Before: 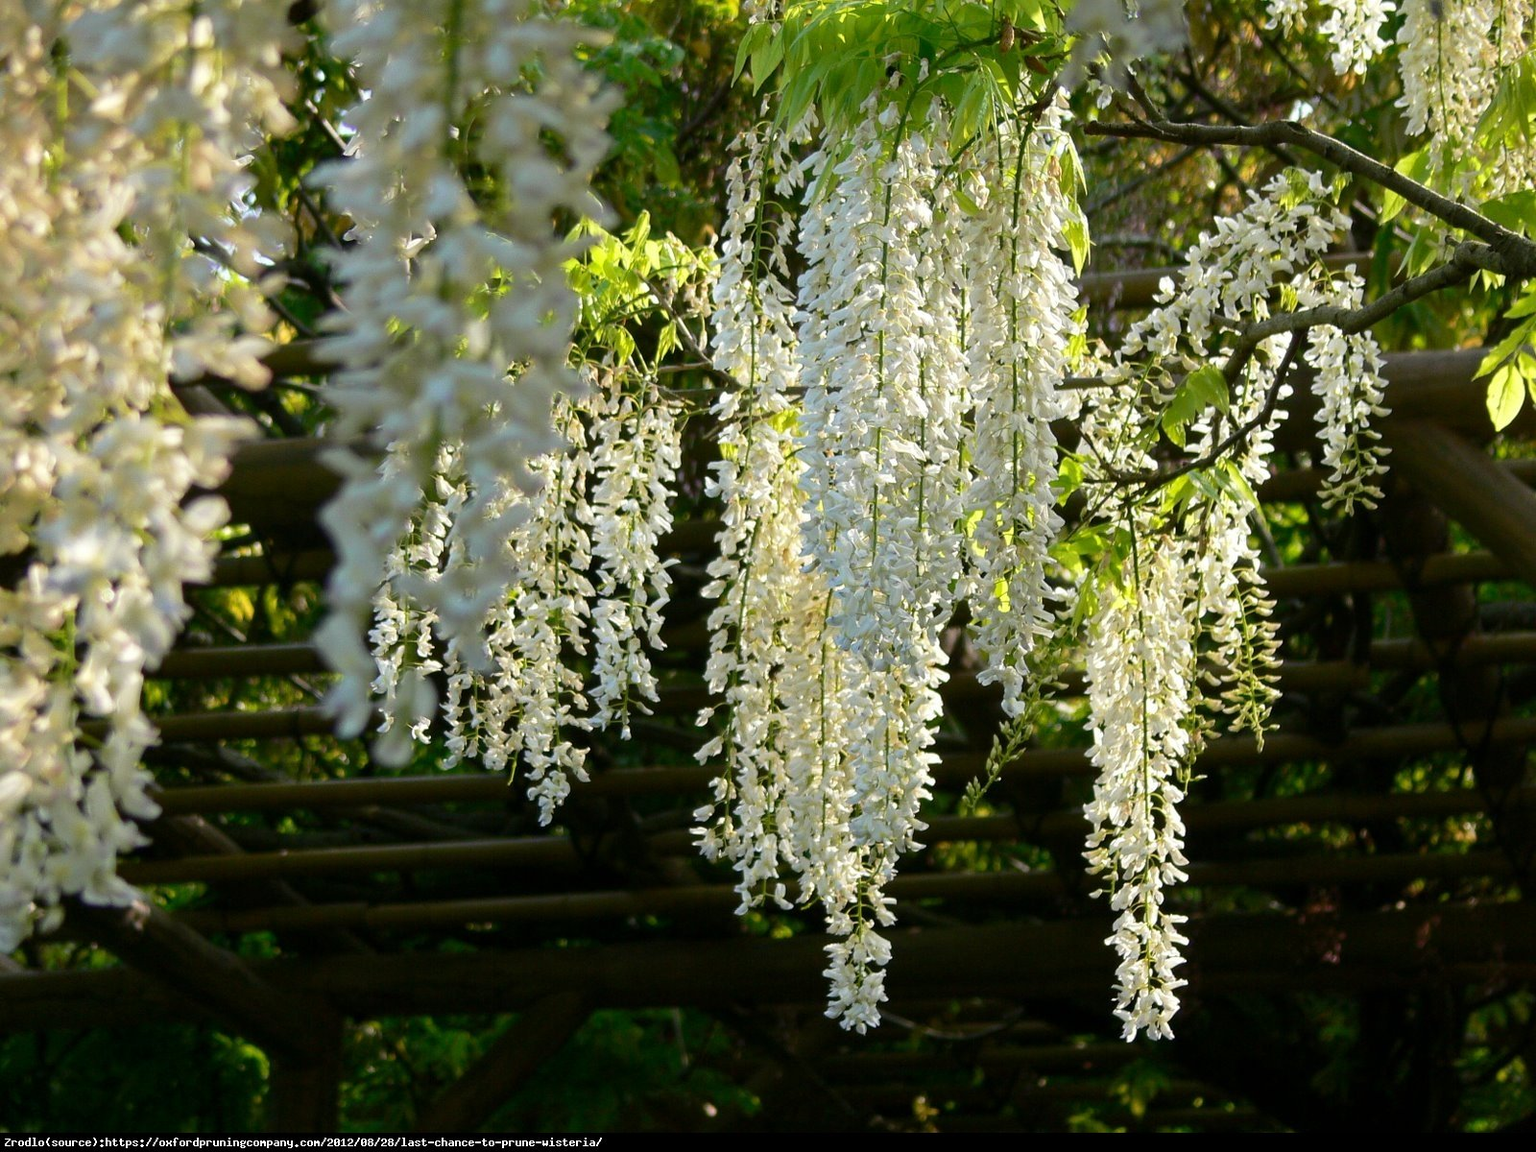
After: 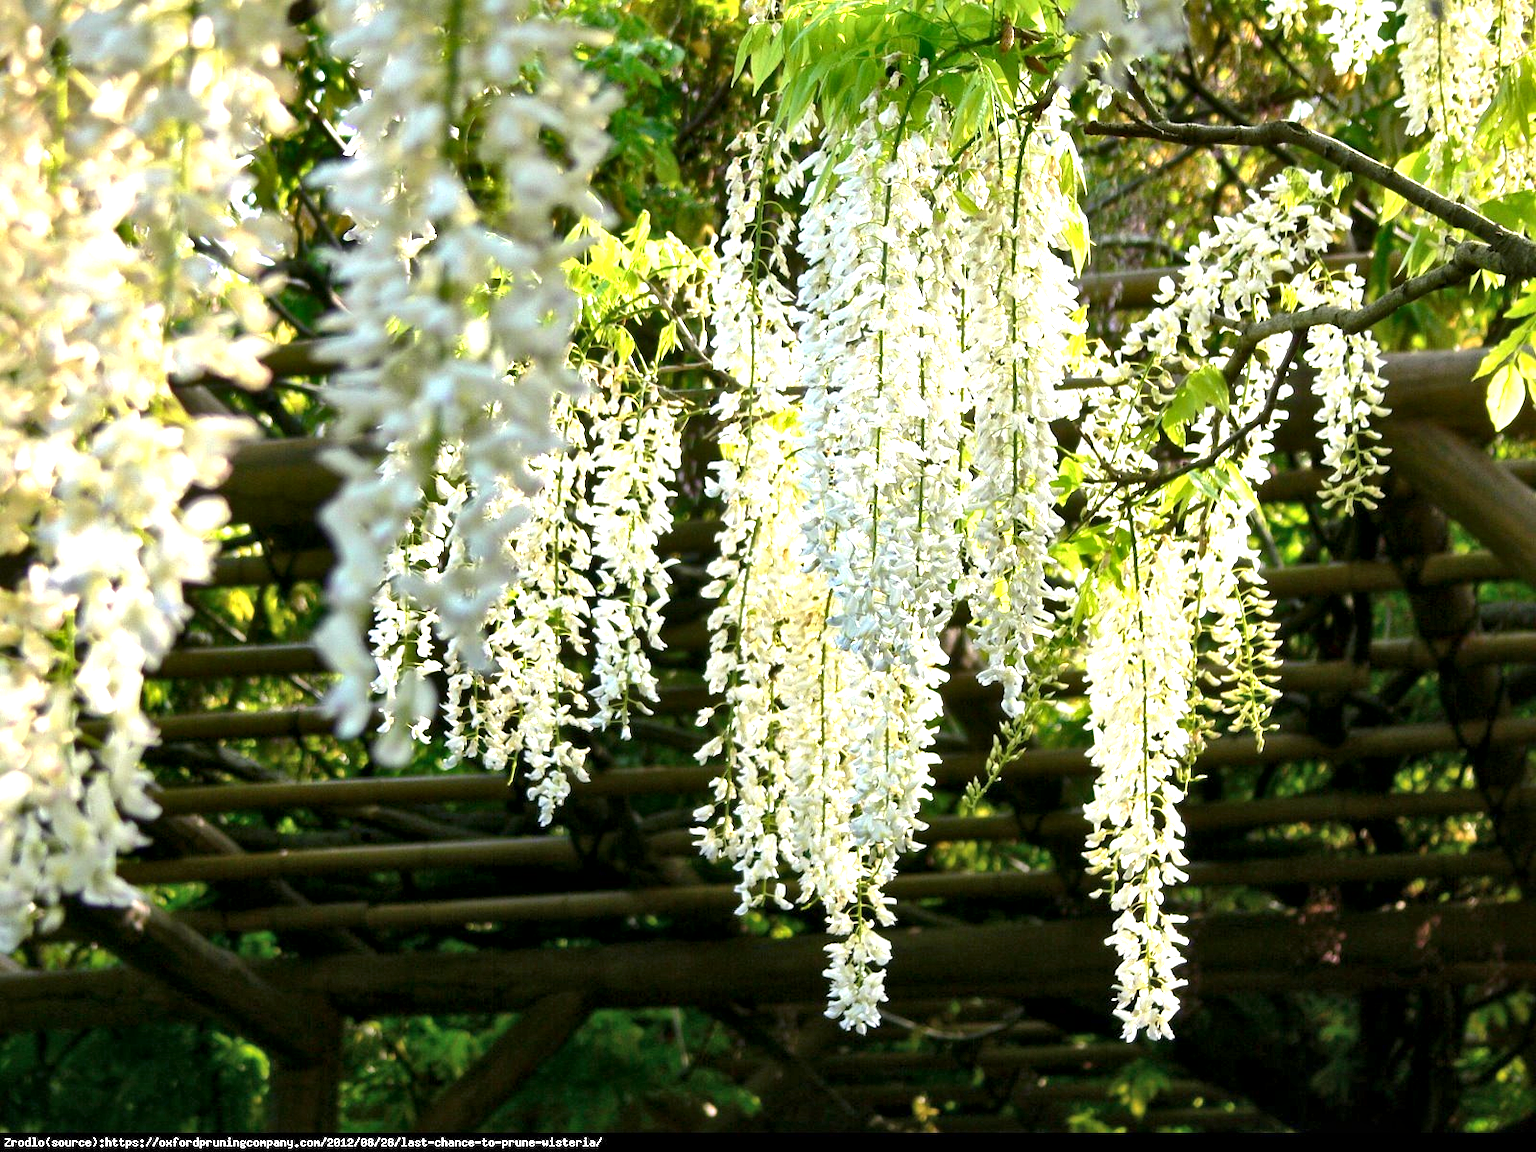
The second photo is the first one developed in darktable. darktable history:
exposure: black level correction 0, exposure 1.199 EV, compensate exposure bias true, compensate highlight preservation false
local contrast: mode bilateral grid, contrast 26, coarseness 48, detail 151%, midtone range 0.2
